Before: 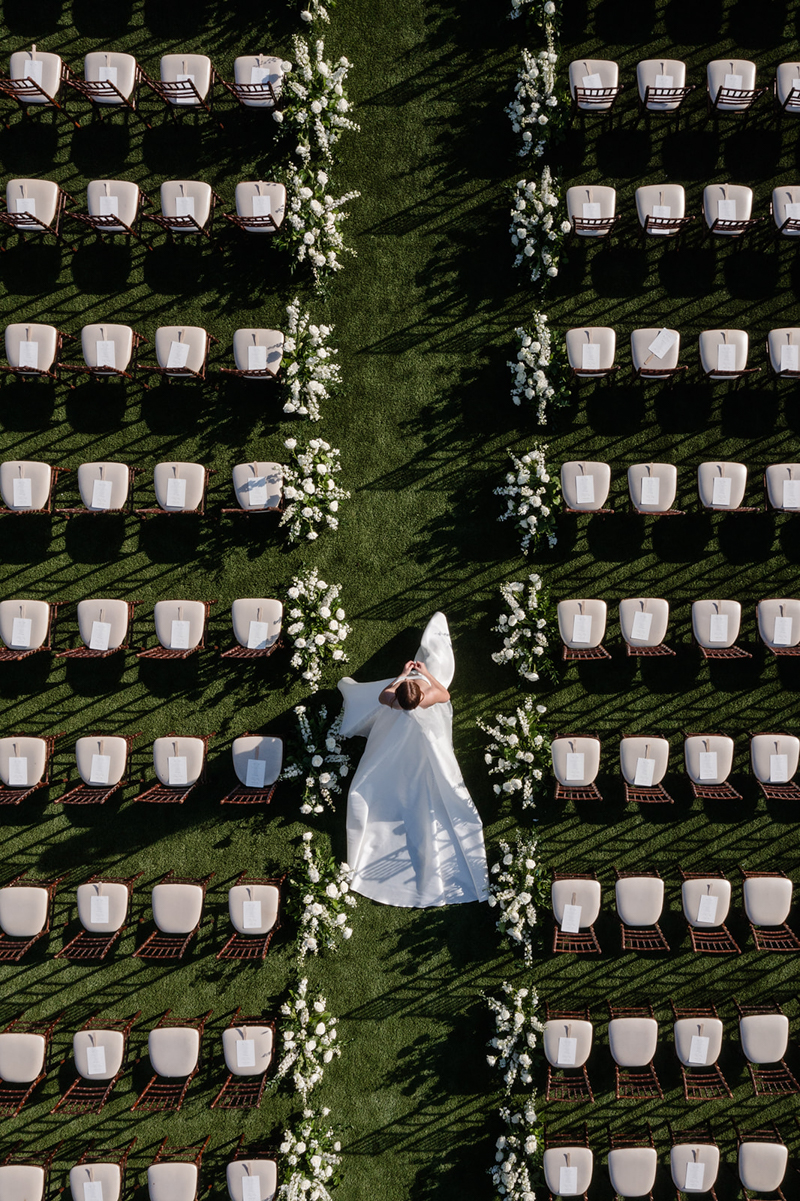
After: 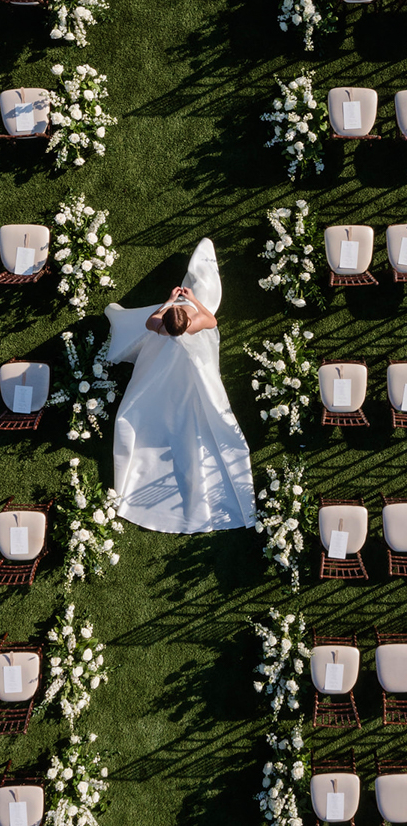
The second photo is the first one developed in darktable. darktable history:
velvia: on, module defaults
crop and rotate: left 29.237%, top 31.152%, right 19.807%
